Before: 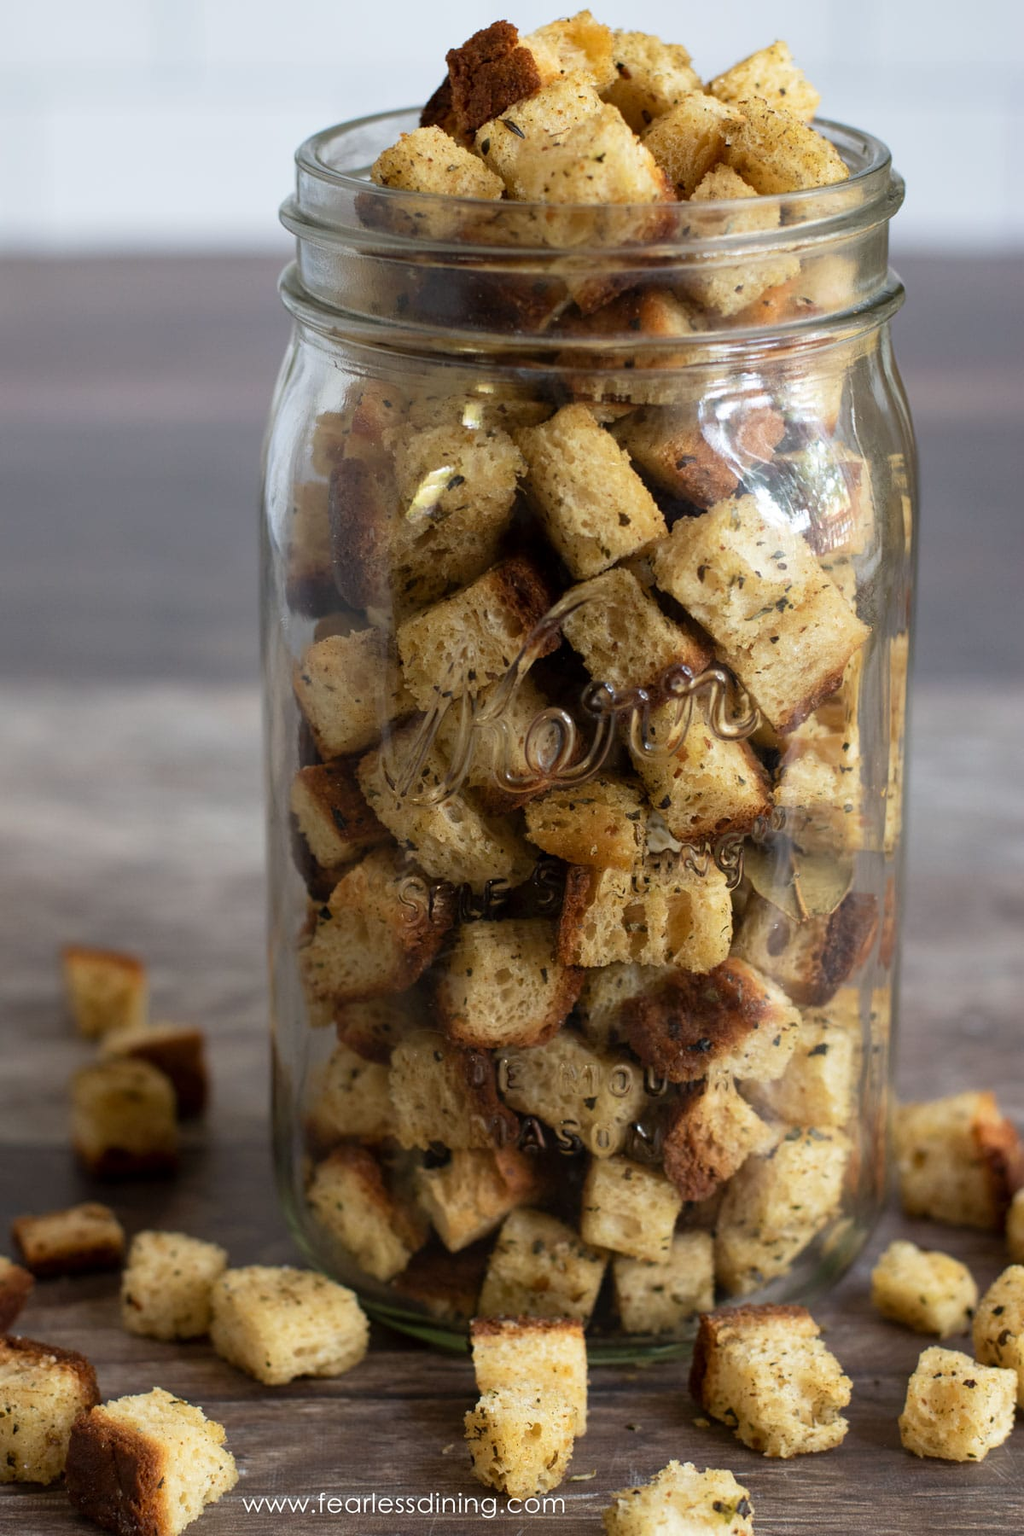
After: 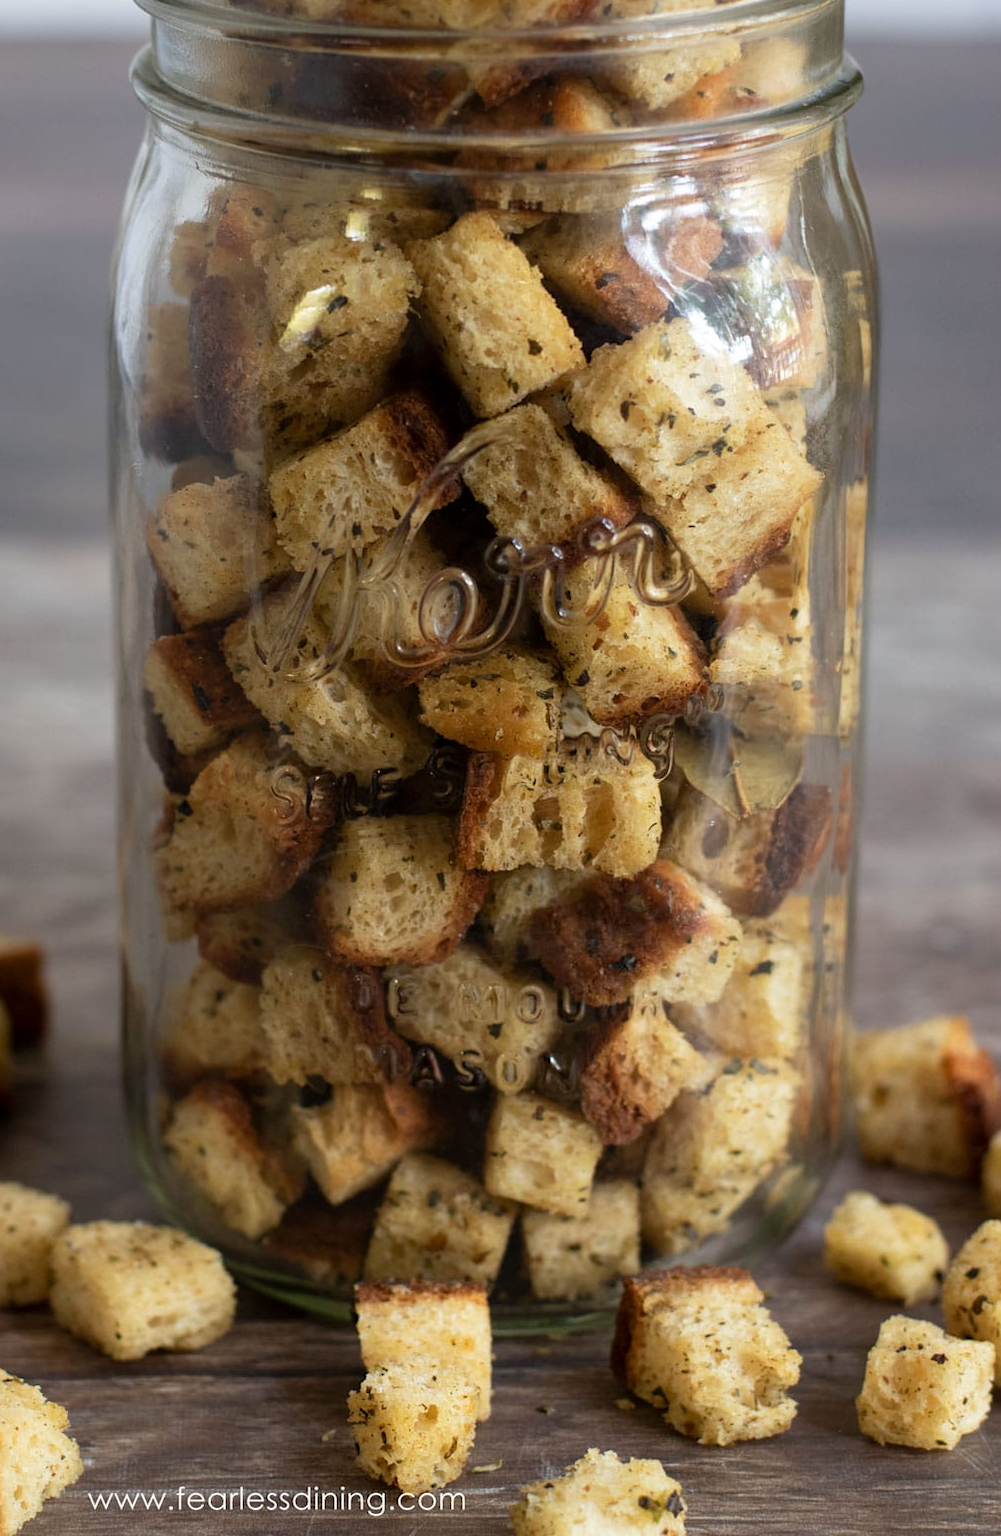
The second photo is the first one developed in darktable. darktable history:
crop: left 16.401%, top 14.538%
